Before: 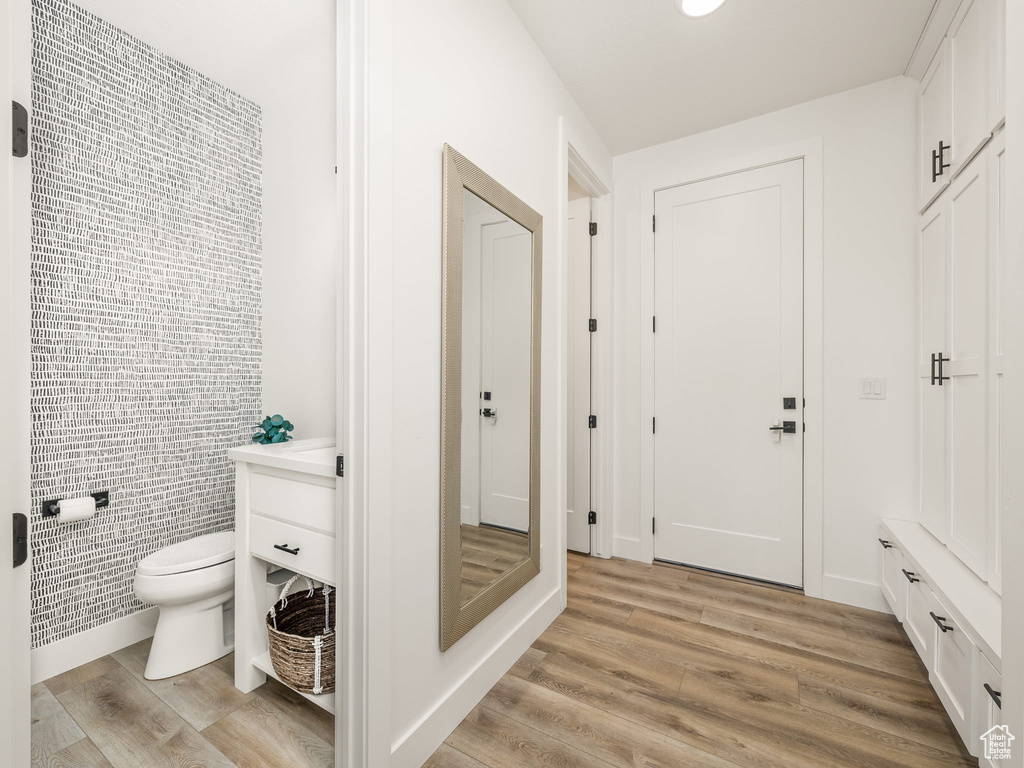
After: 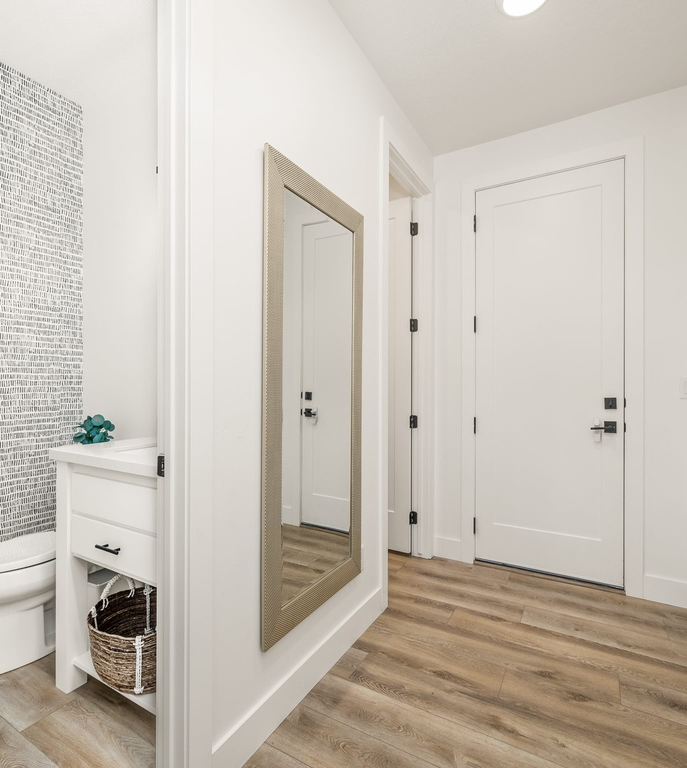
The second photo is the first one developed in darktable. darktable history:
crop and rotate: left 17.53%, right 15.31%
